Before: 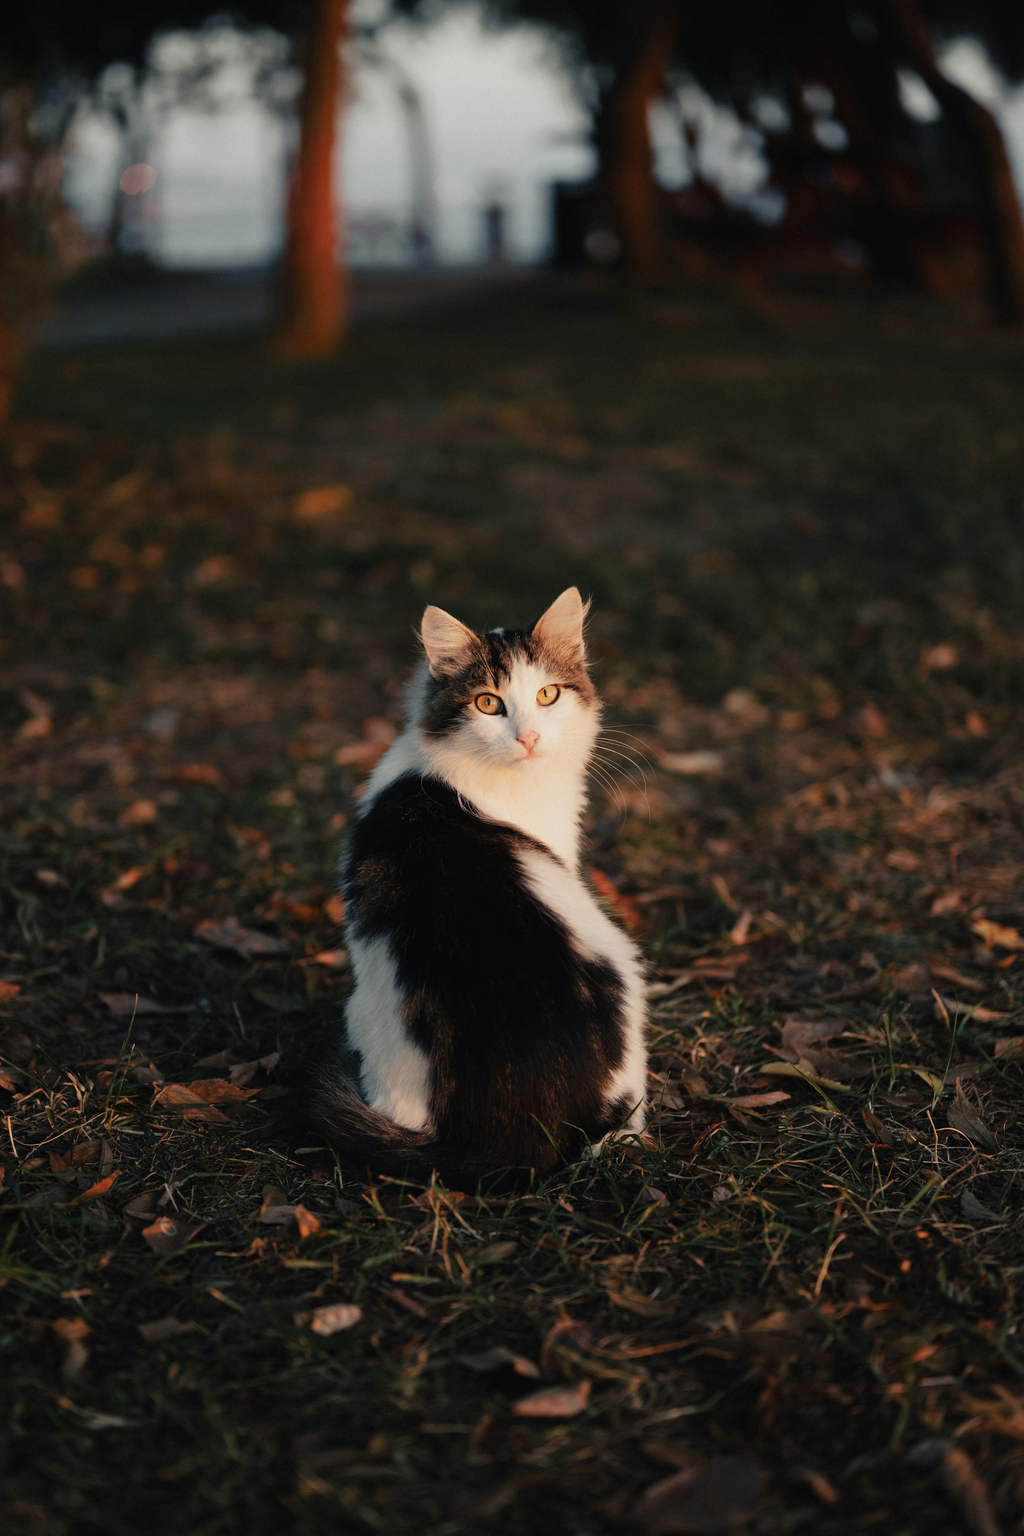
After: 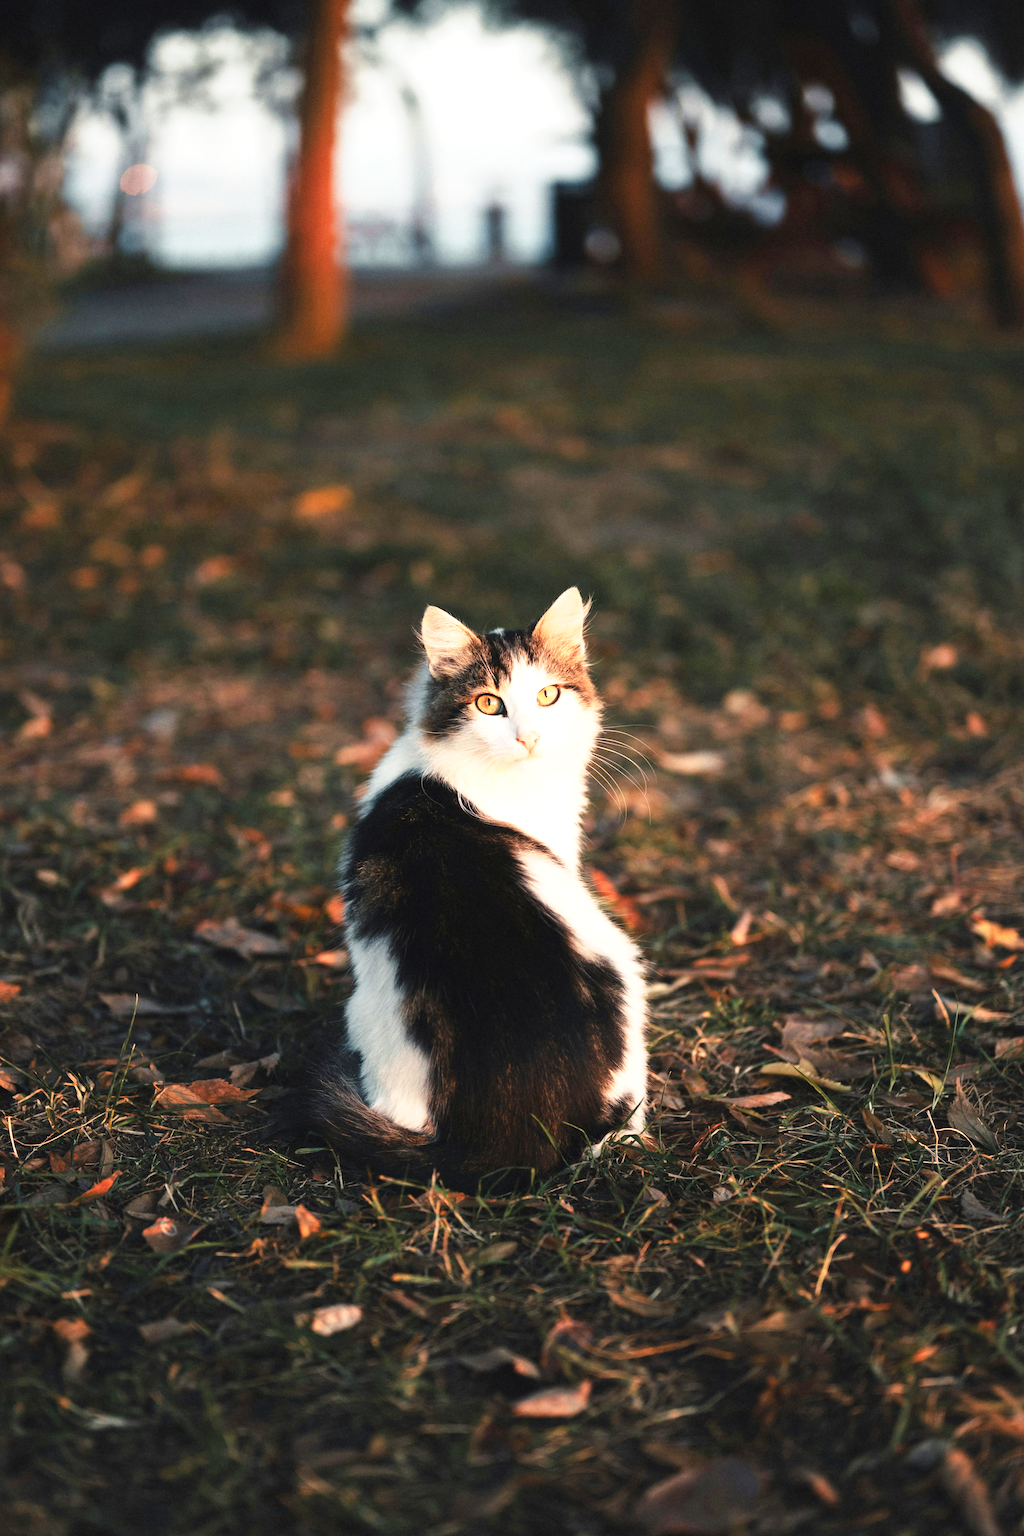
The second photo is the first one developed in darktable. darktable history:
base curve: curves: ch0 [(0, 0) (0.579, 0.807) (1, 1)], preserve colors none
exposure: black level correction 0, exposure 1 EV, compensate highlight preservation false
